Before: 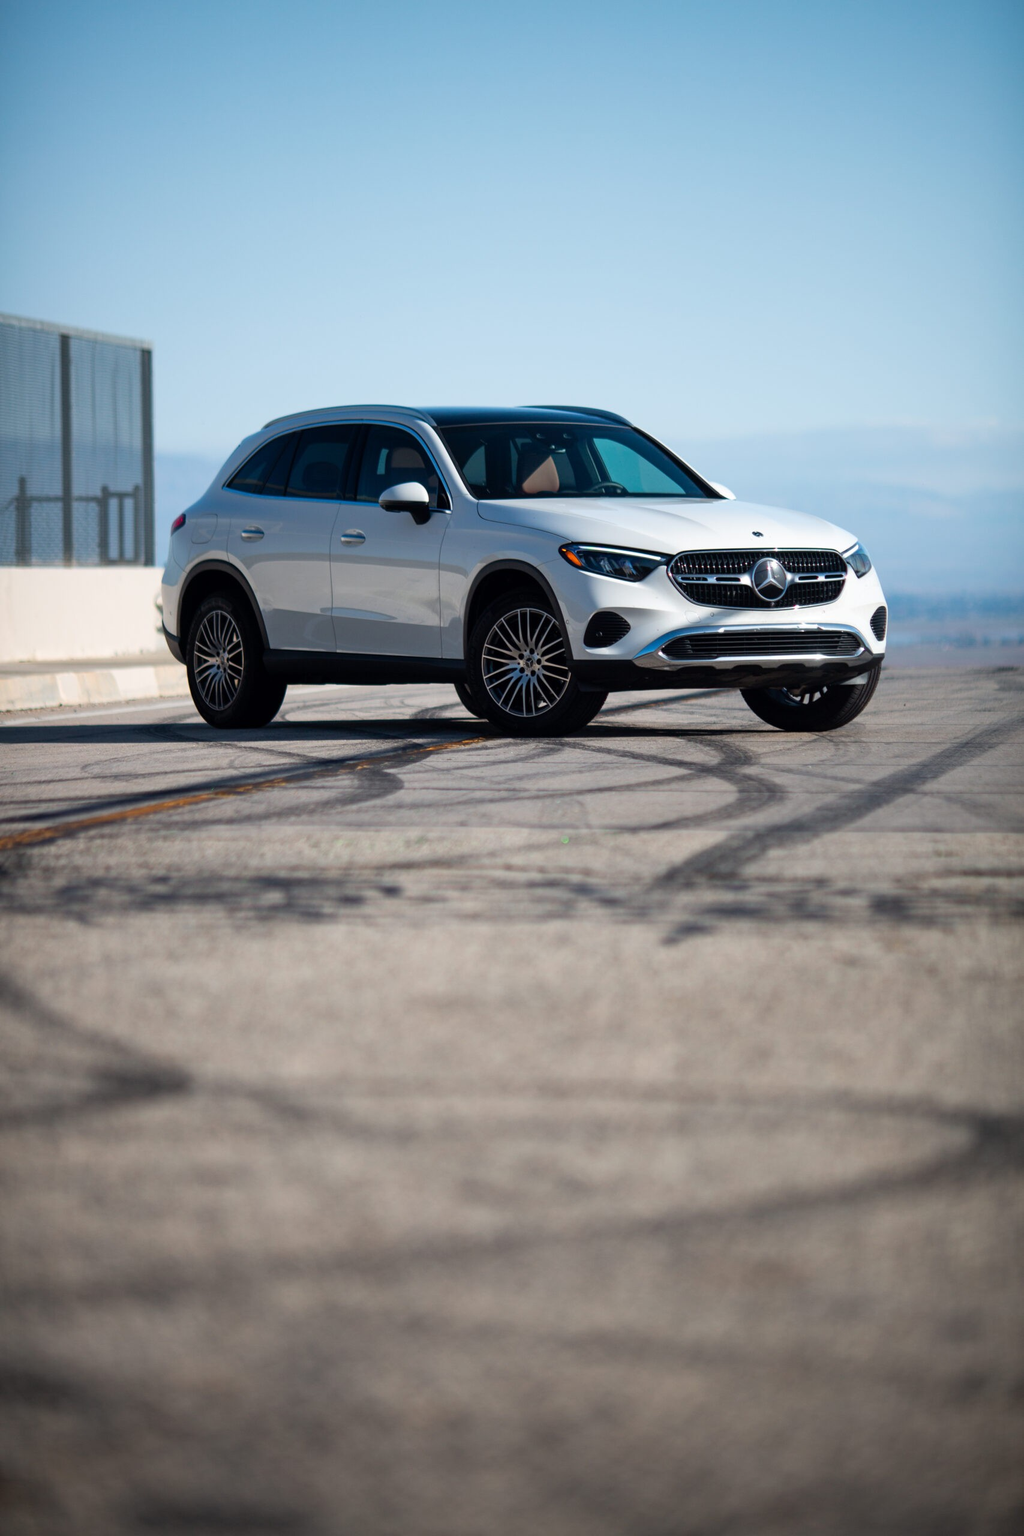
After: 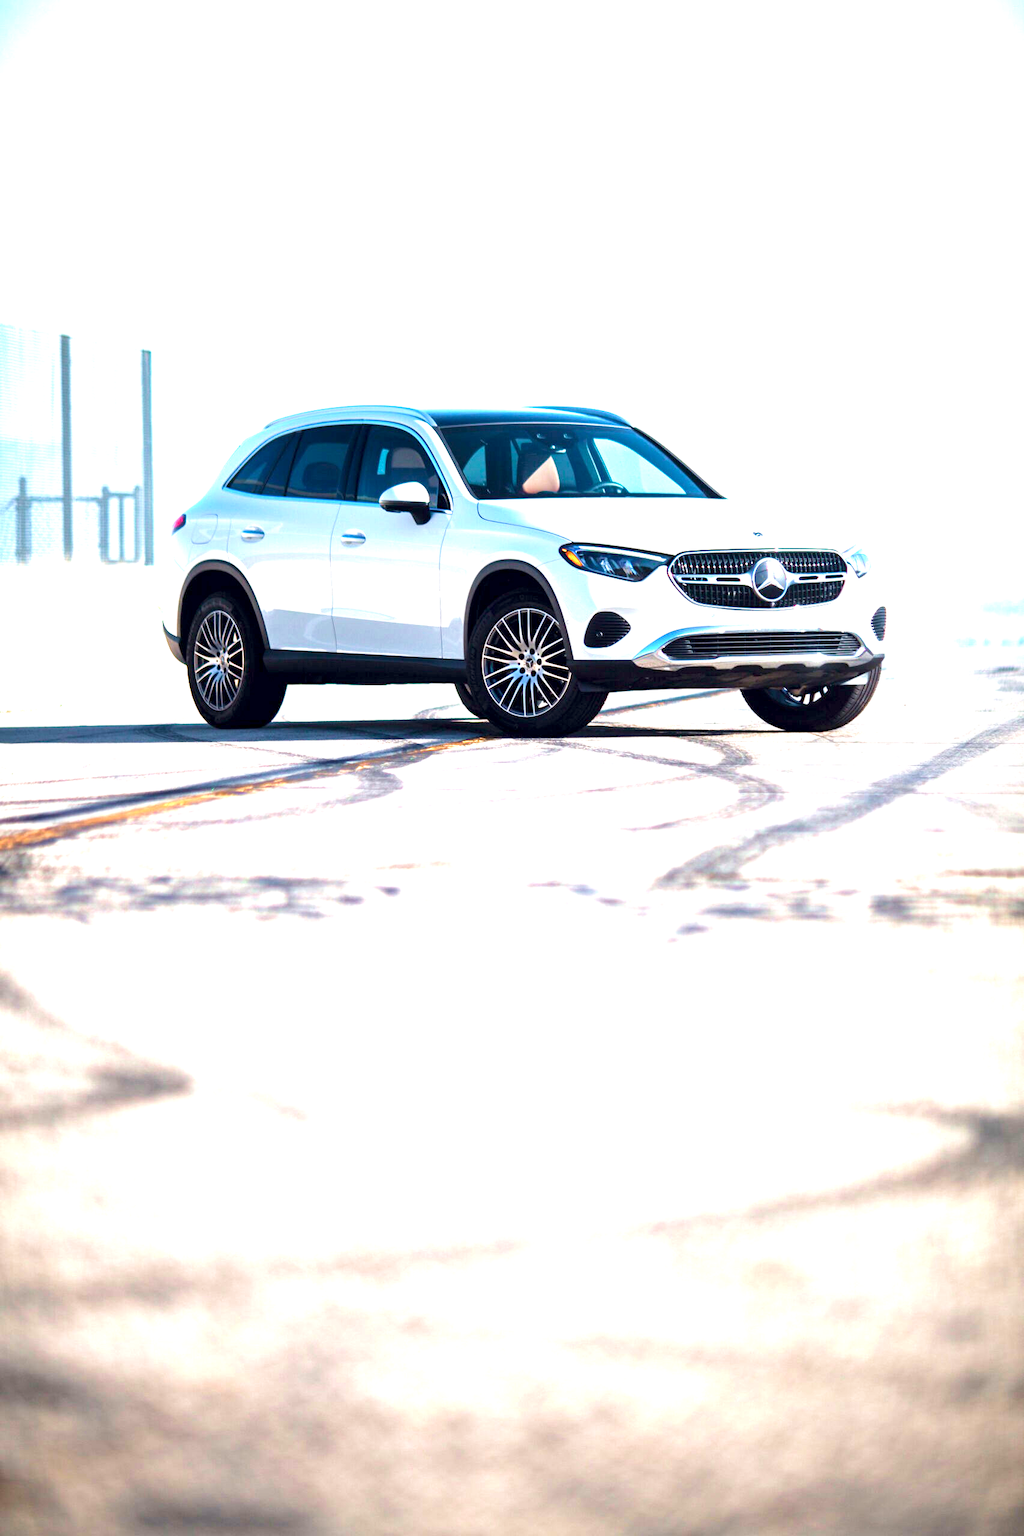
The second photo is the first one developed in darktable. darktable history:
exposure: black level correction 0.001, exposure 2.539 EV, compensate exposure bias true, compensate highlight preservation false
velvia: strength 44.51%
